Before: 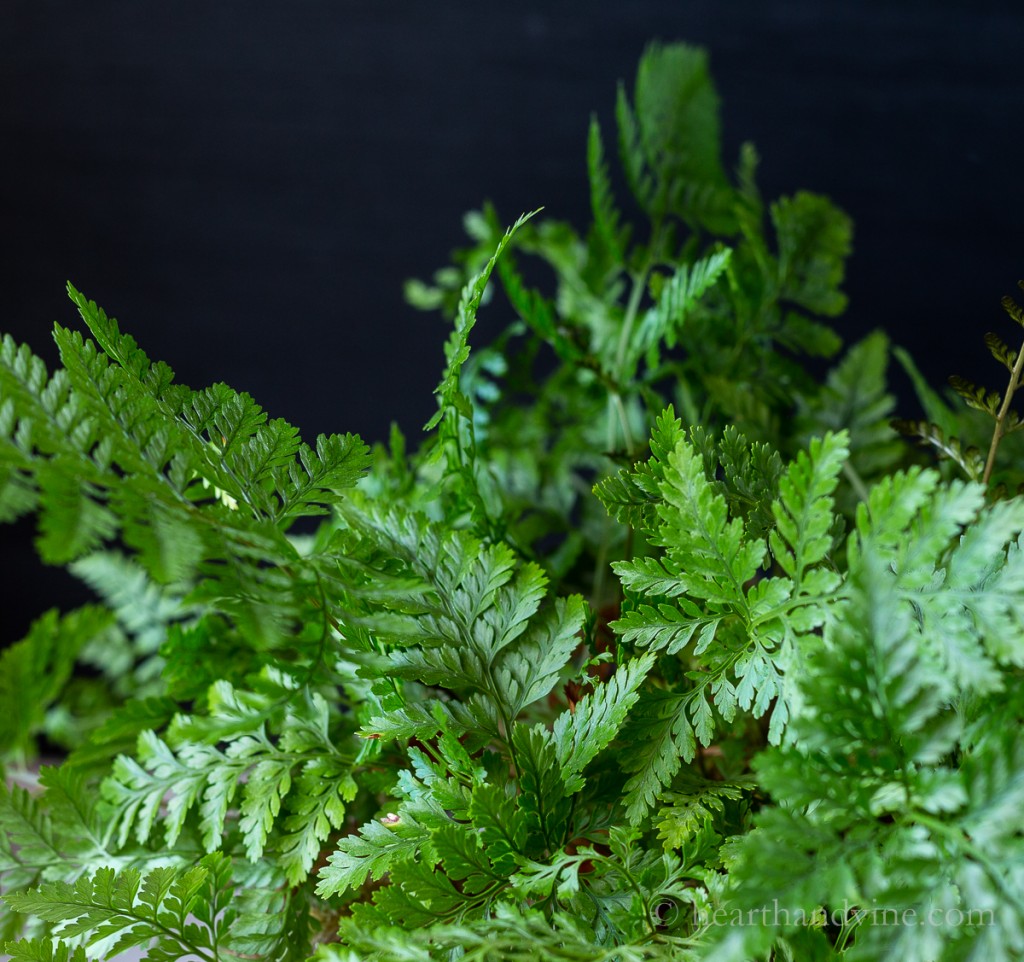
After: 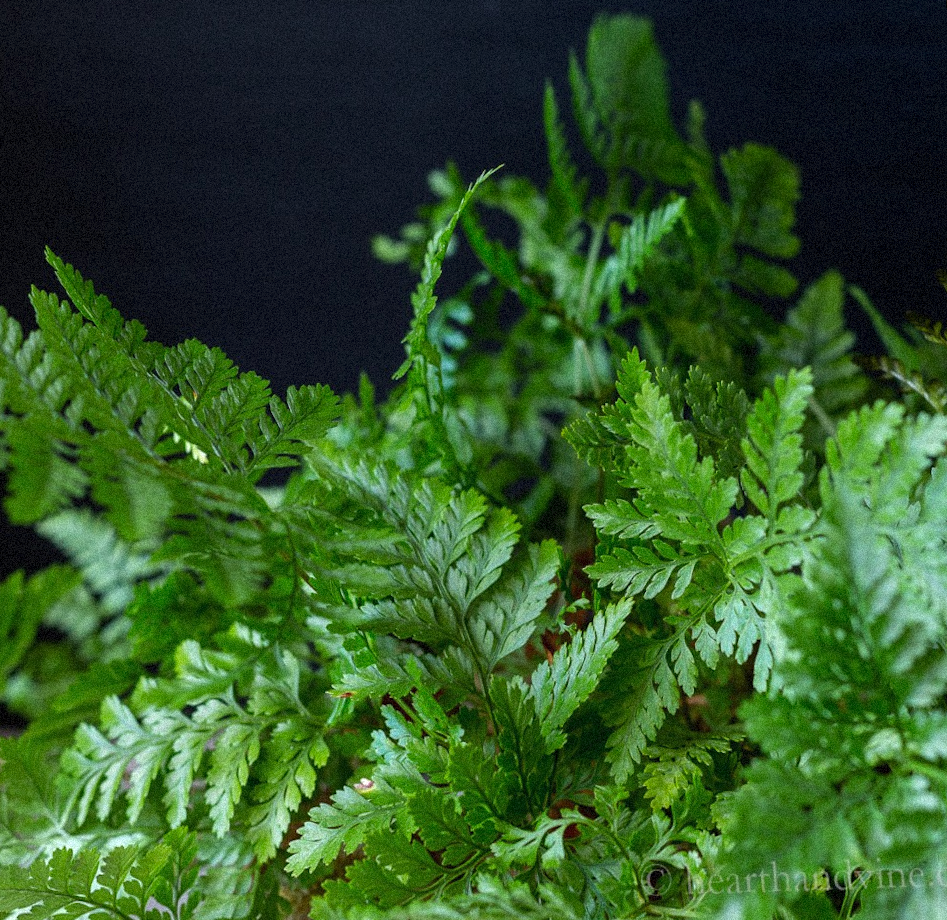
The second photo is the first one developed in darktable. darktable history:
rotate and perspective: rotation -1.68°, lens shift (vertical) -0.146, crop left 0.049, crop right 0.912, crop top 0.032, crop bottom 0.96
grain: coarseness 9.38 ISO, strength 34.99%, mid-tones bias 0%
local contrast: mode bilateral grid, contrast 100, coarseness 100, detail 91%, midtone range 0.2
base curve: curves: ch0 [(0, 0) (0.74, 0.67) (1, 1)]
exposure: exposure 0.131 EV, compensate highlight preservation false
